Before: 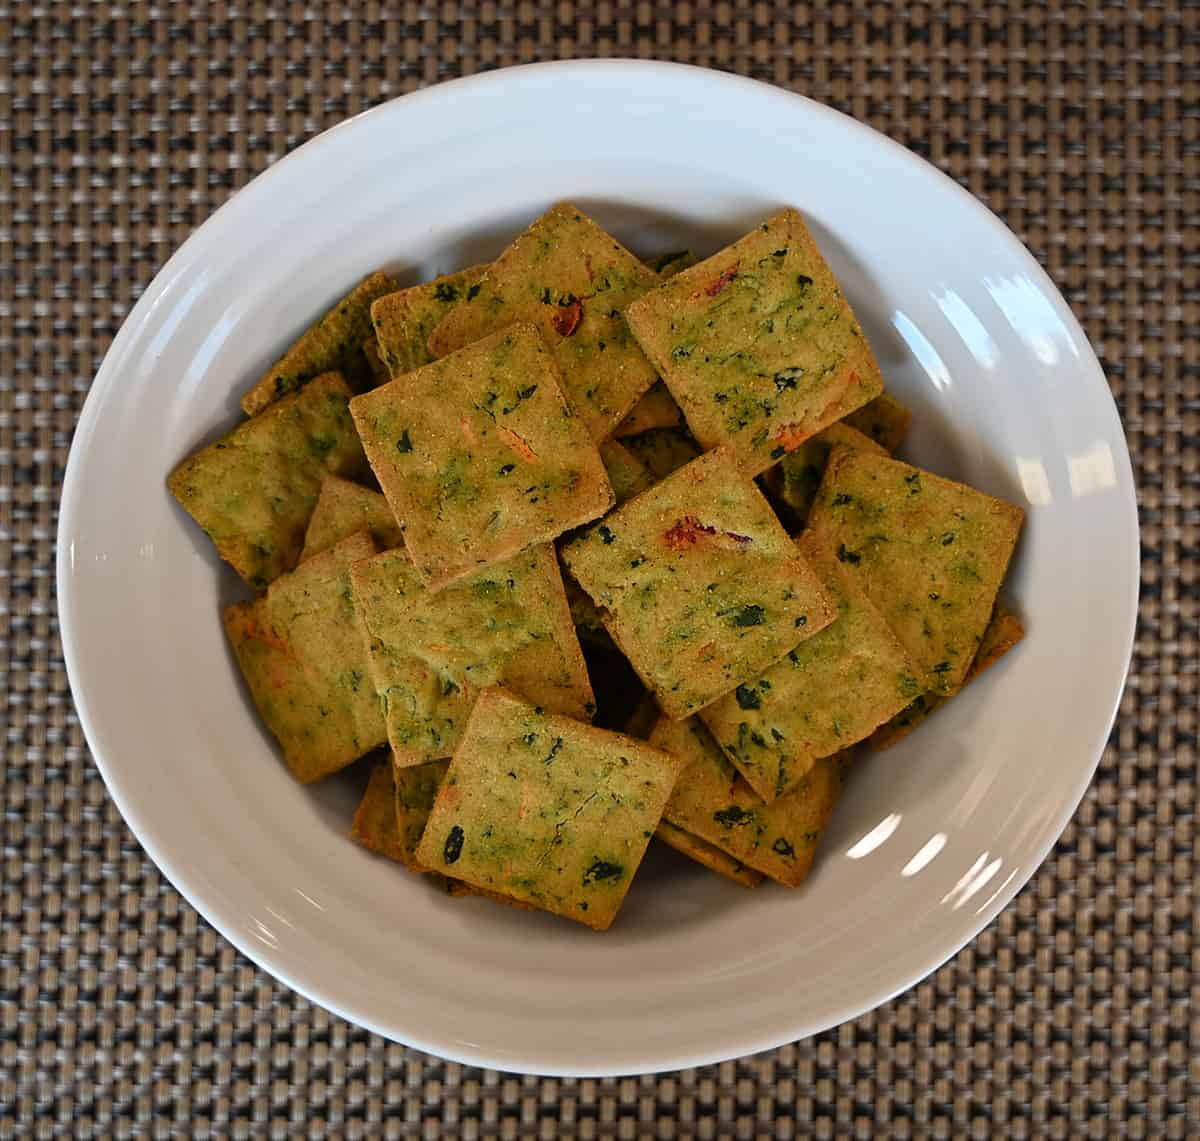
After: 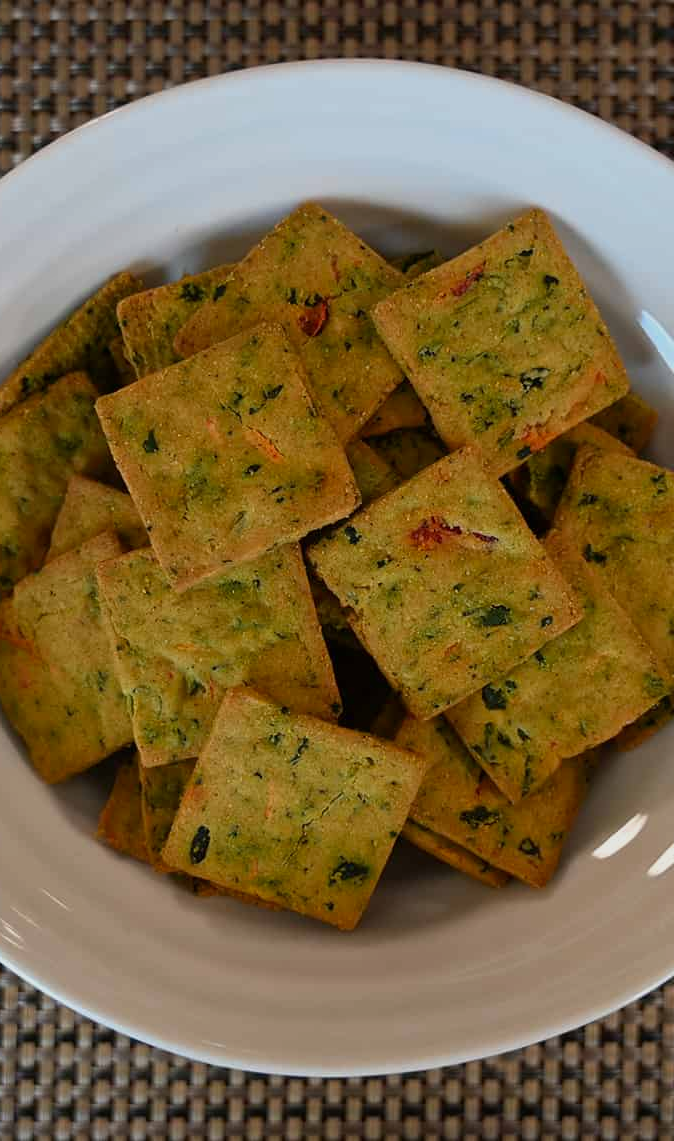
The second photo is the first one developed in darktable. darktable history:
shadows and highlights: radius 120.38, shadows 21.42, white point adjustment -9.68, highlights -14.4, soften with gaussian
crop: left 21.242%, right 22.546%
